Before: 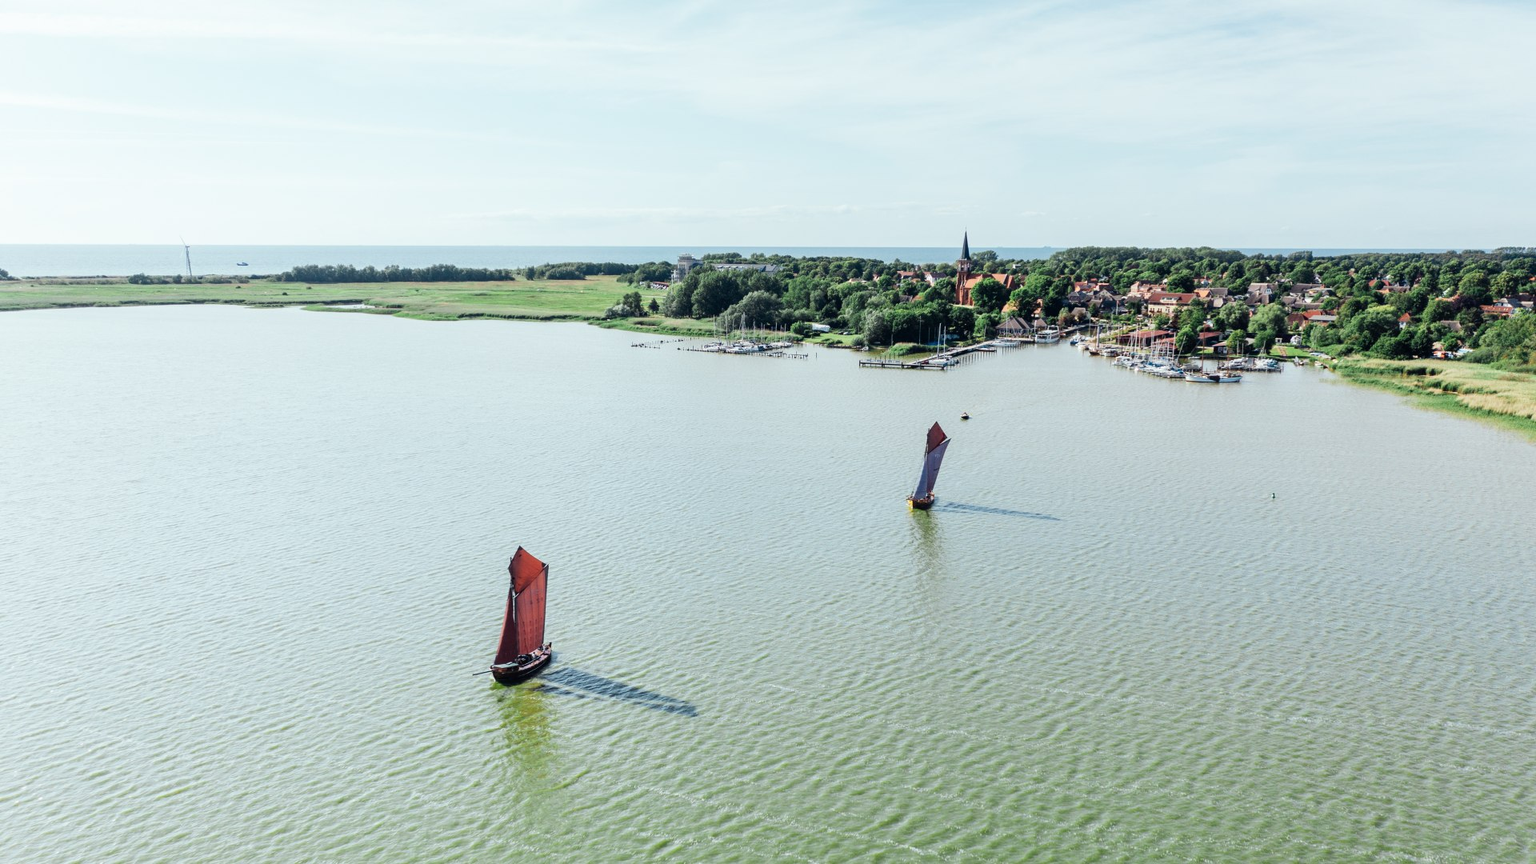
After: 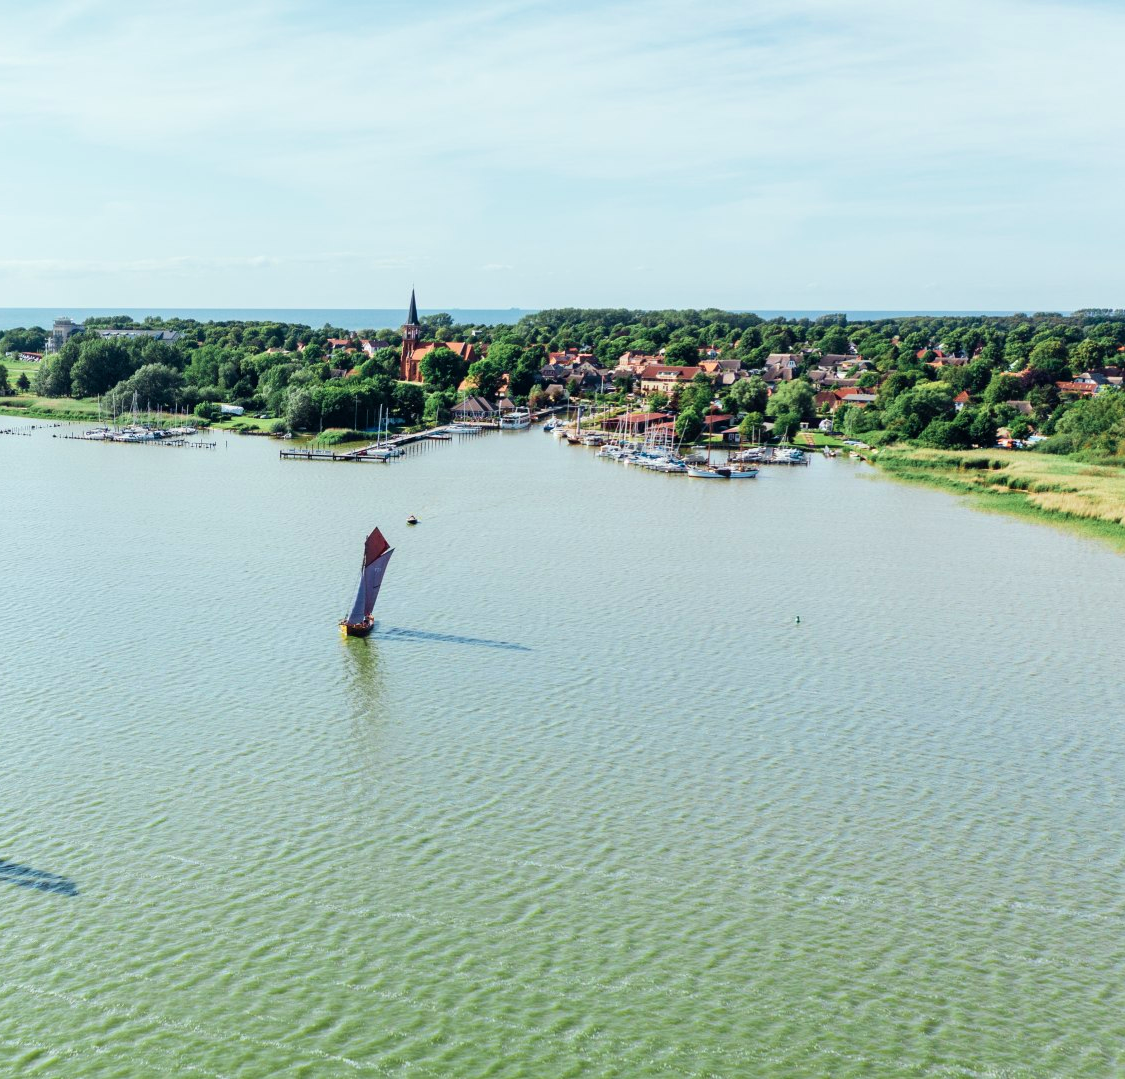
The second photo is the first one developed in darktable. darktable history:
crop: left 41.402%
velvia: strength 36.57%
